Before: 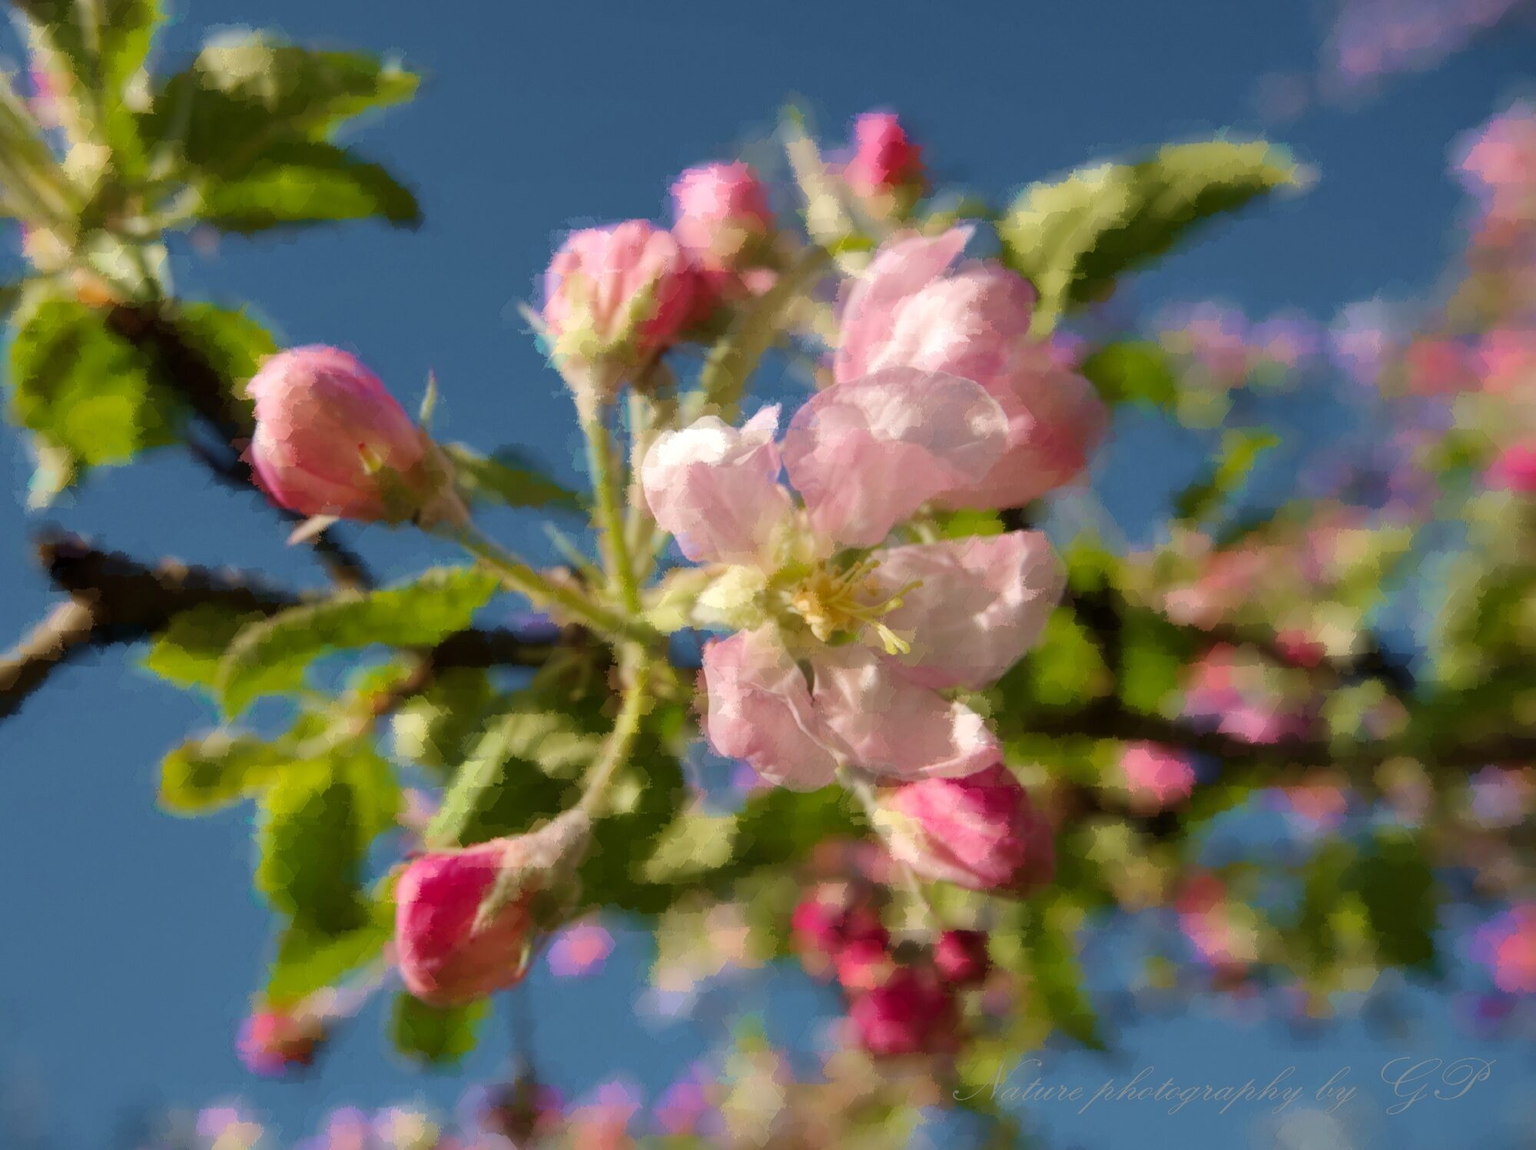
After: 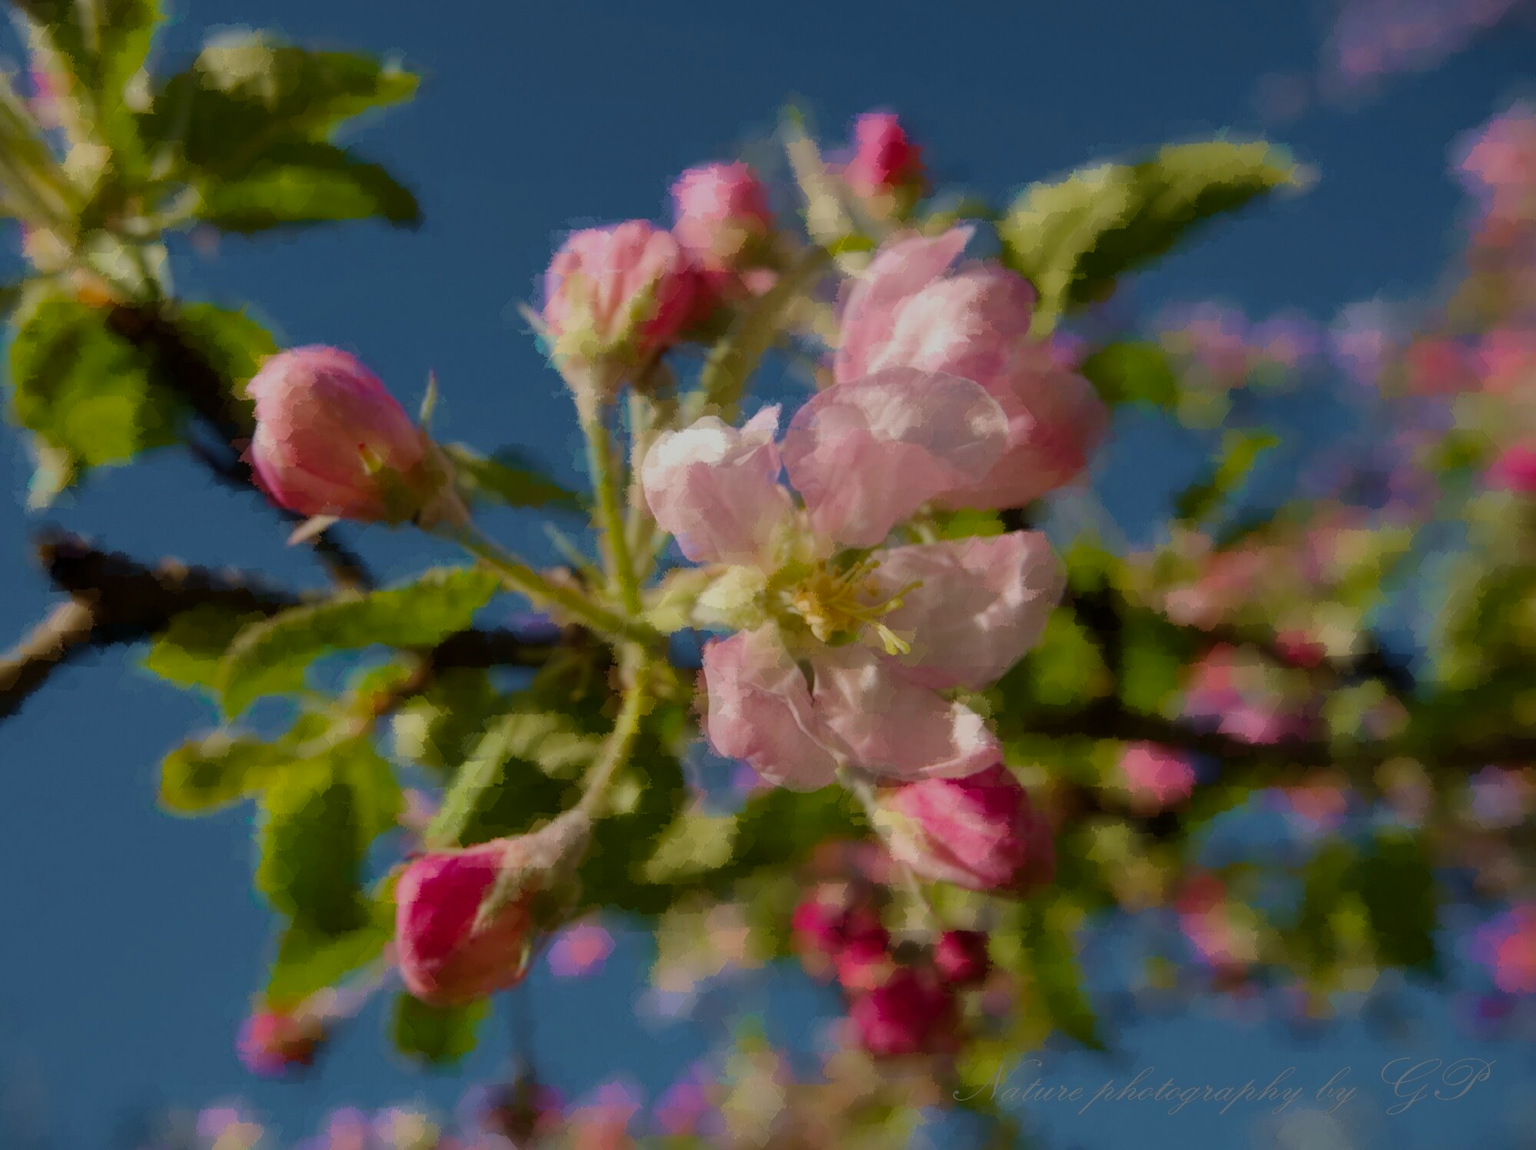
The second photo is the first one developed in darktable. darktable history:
exposure: black level correction 0, exposure -0.766 EV, compensate highlight preservation false
color balance rgb: perceptual saturation grading › global saturation 10%, global vibrance 10%
